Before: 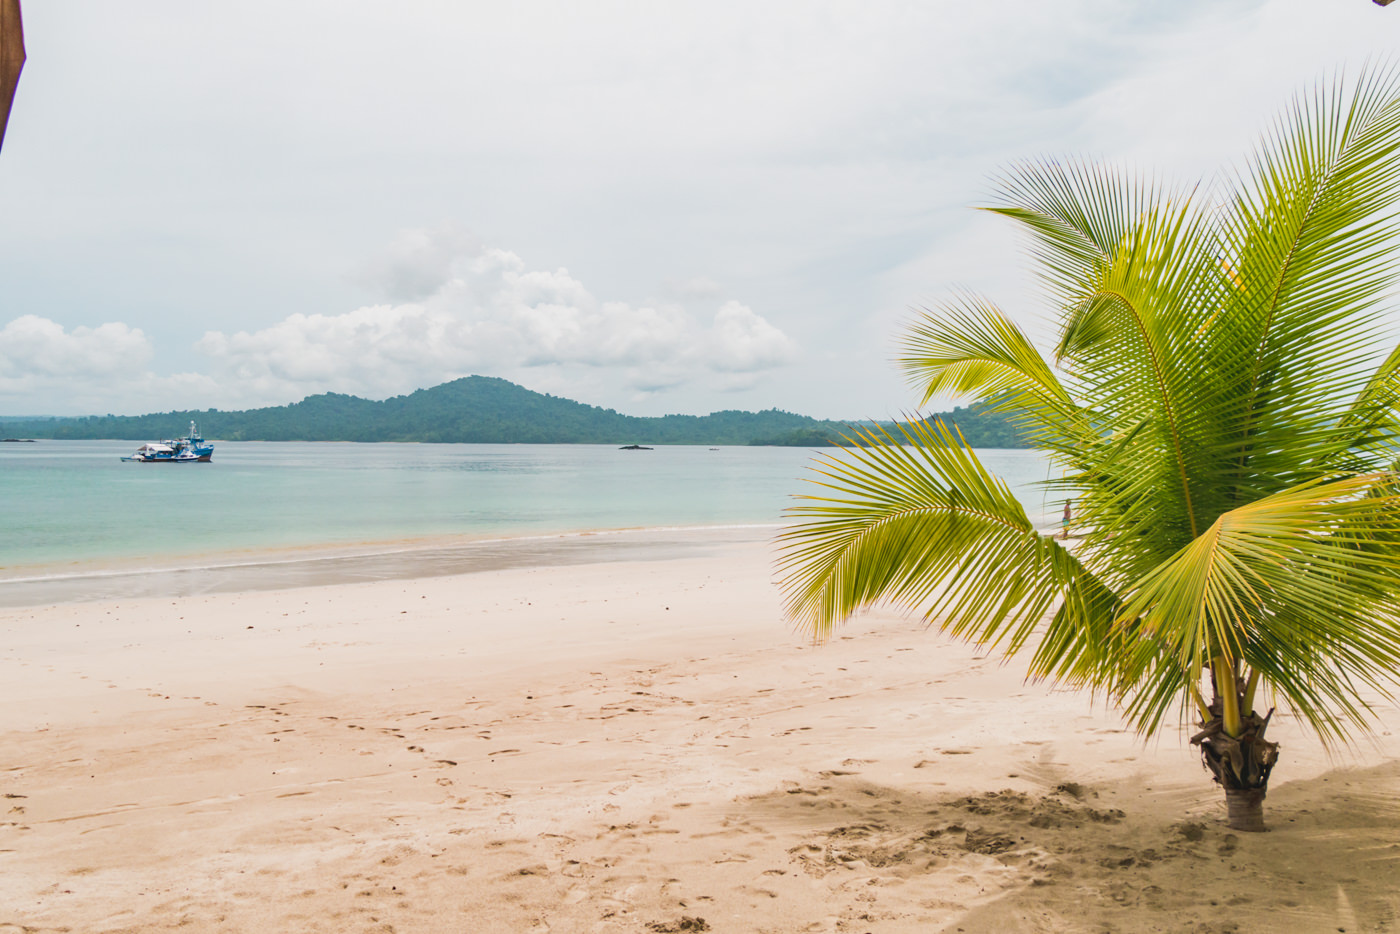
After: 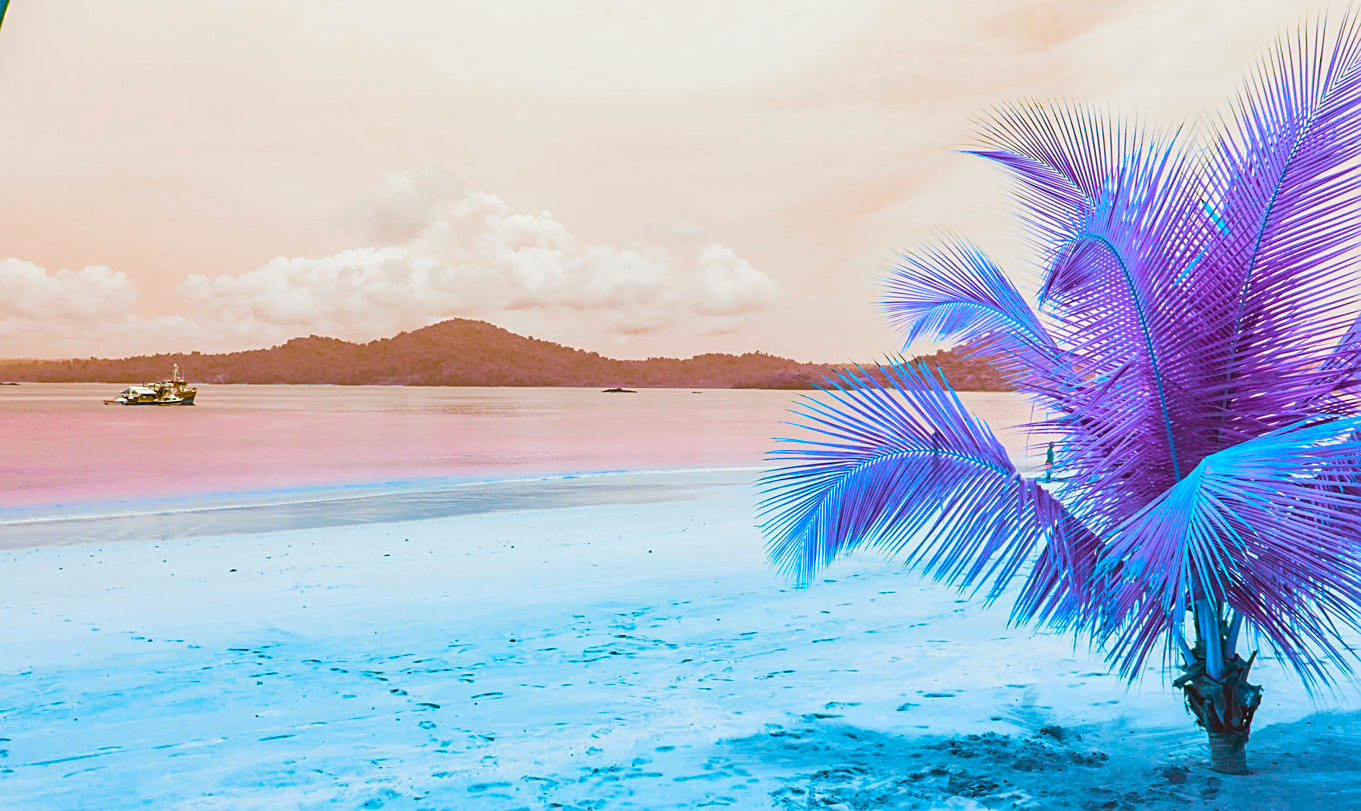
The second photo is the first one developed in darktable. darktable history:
crop: left 1.225%, top 6.194%, right 1.5%, bottom 6.928%
exposure: black level correction 0, exposure 0 EV, compensate highlight preservation false
sharpen: on, module defaults
tone equalizer: on, module defaults
color balance rgb: power › chroma 1.043%, power › hue 25.62°, global offset › luminance 0.486%, perceptual saturation grading › global saturation 40.227%, hue shift 178.65°, global vibrance 49.916%, contrast 0.37%
